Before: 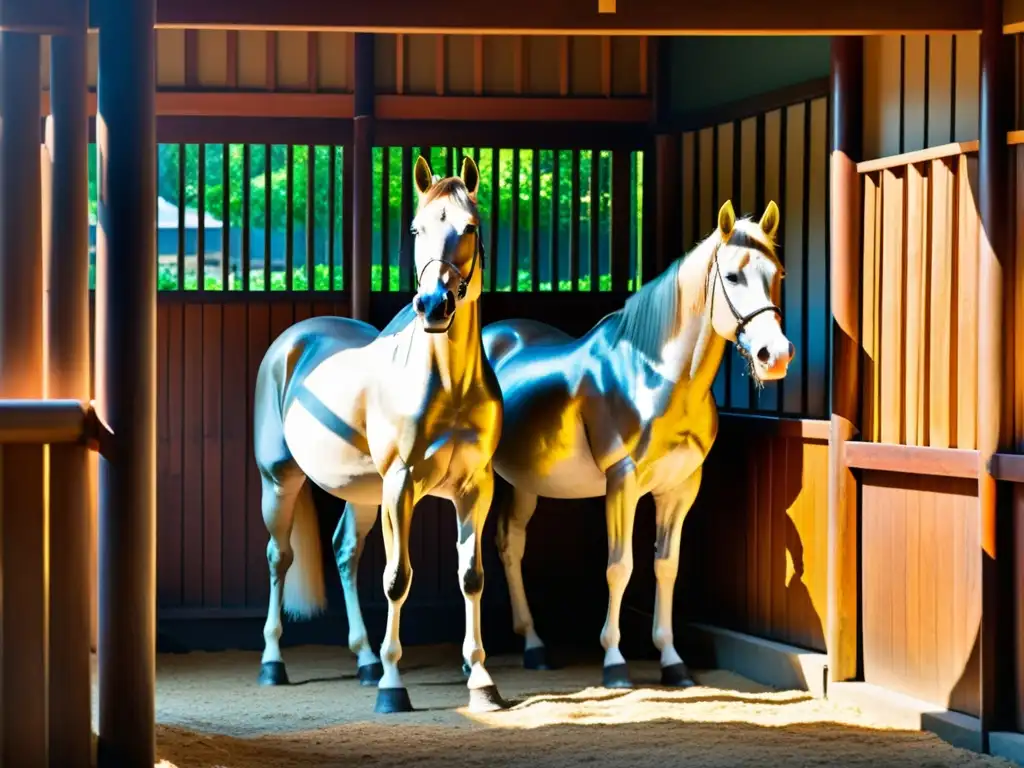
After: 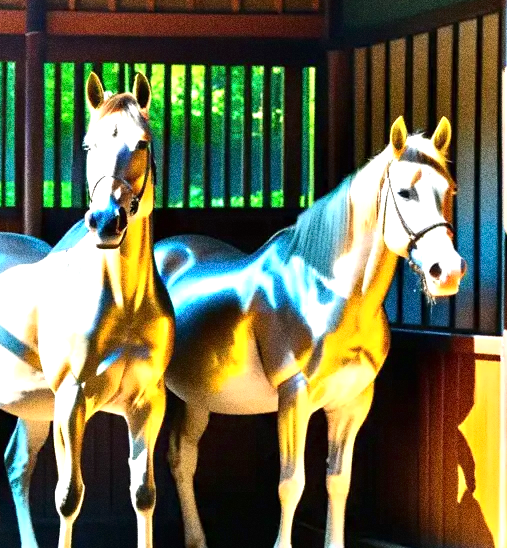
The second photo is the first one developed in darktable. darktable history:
grain: coarseness 10.62 ISO, strength 55.56%
exposure: exposure 0.766 EV, compensate highlight preservation false
shadows and highlights: shadows 12, white point adjustment 1.2, highlights -0.36, soften with gaussian
crop: left 32.075%, top 10.976%, right 18.355%, bottom 17.596%
